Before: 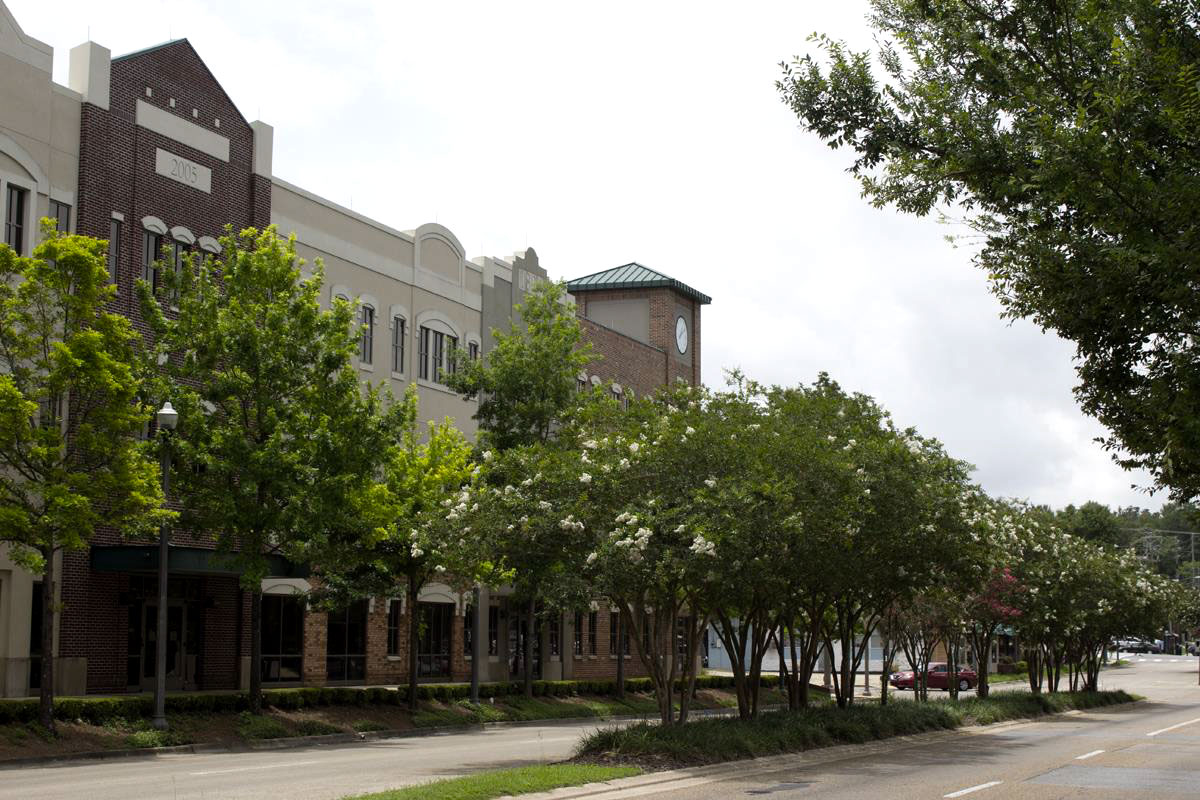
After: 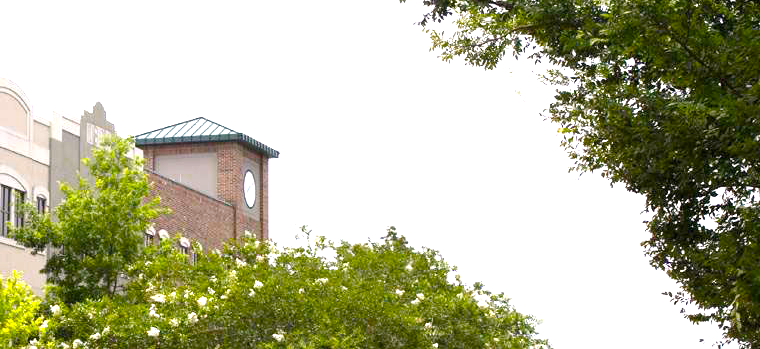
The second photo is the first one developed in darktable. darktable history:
crop: left 36.034%, top 18.322%, right 0.577%, bottom 37.955%
exposure: black level correction 0, exposure 1.472 EV, compensate highlight preservation false
color balance rgb: shadows lift › chroma 3.348%, shadows lift › hue 278.34°, highlights gain › chroma 1.468%, highlights gain › hue 309.41°, perceptual saturation grading › global saturation 20%, perceptual saturation grading › highlights -14.313%, perceptual saturation grading › shadows 50.09%, global vibrance 20%
